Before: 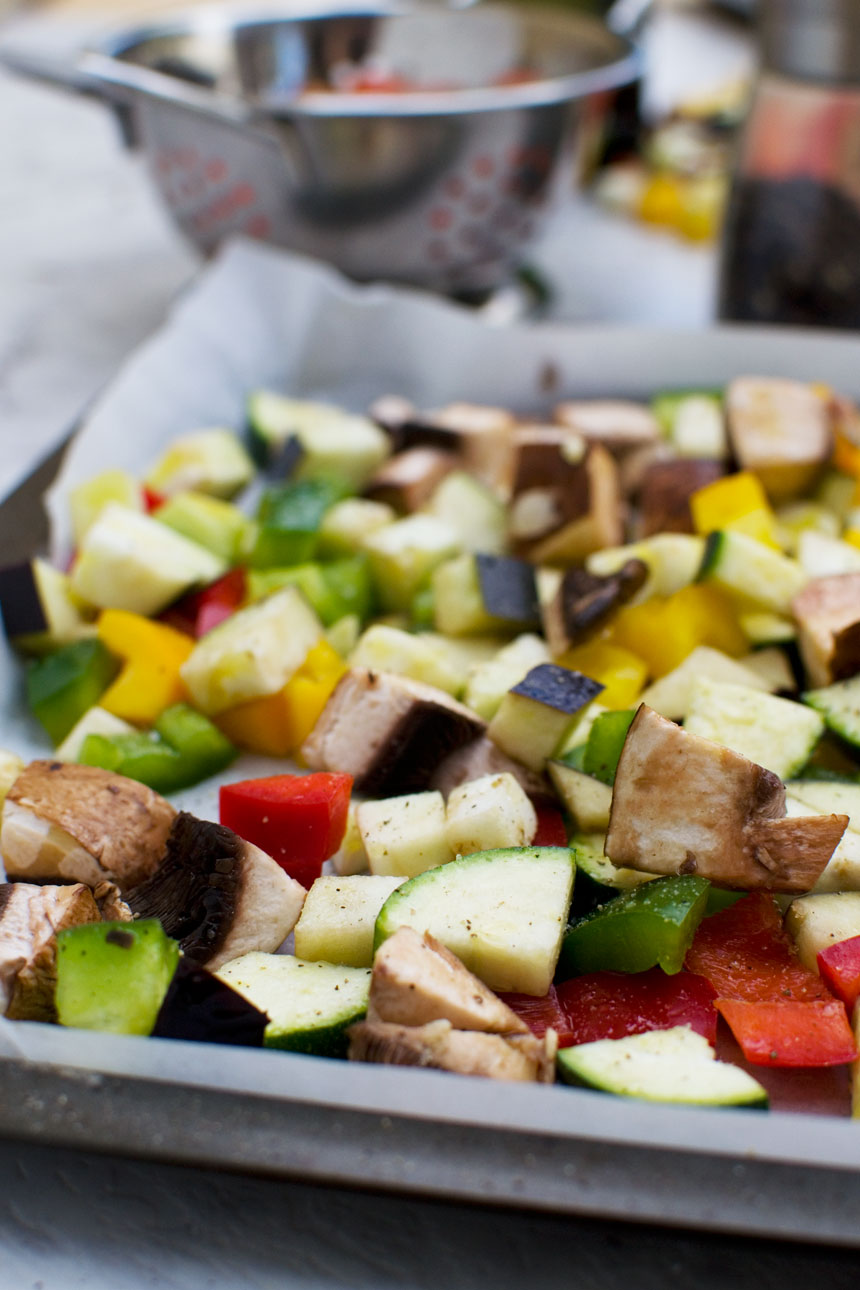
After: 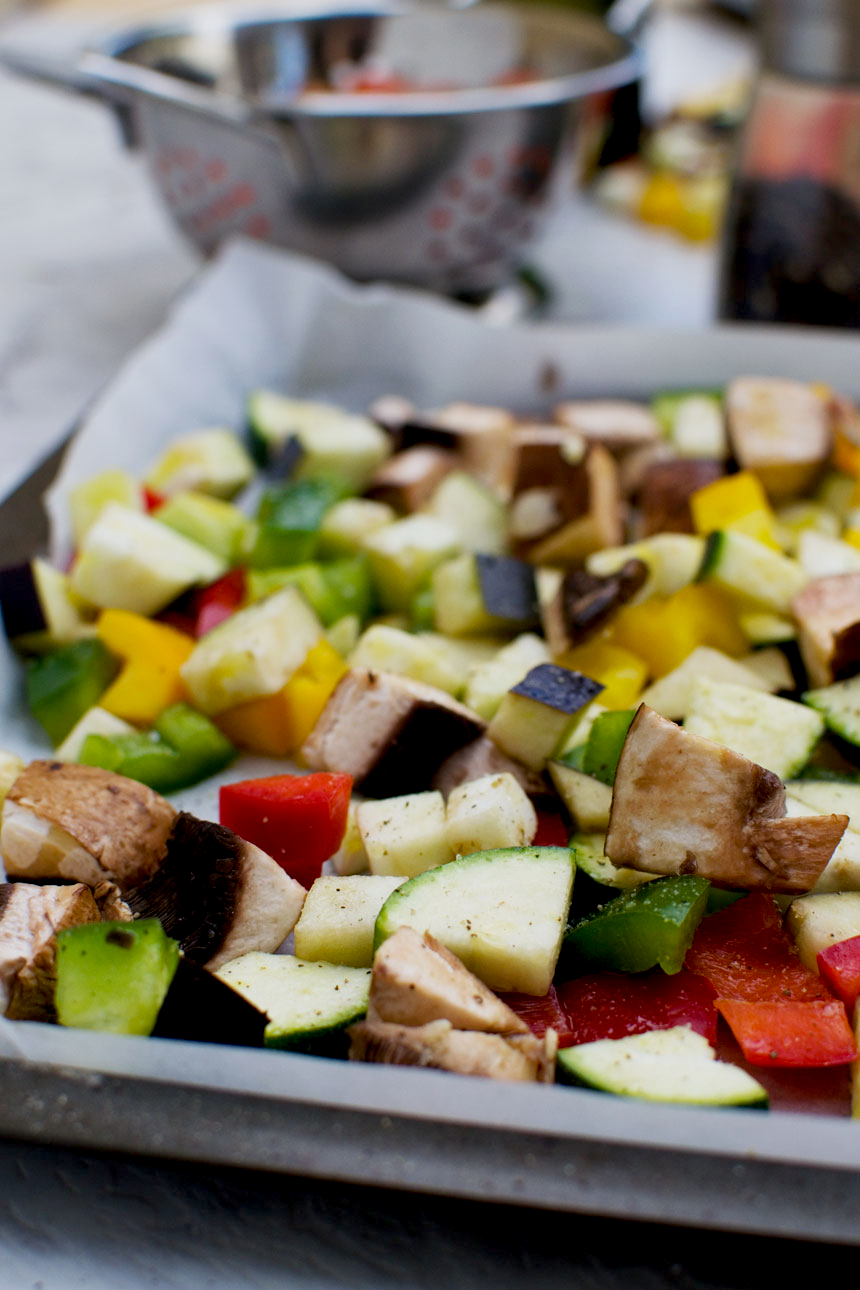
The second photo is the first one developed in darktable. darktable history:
exposure: black level correction 0.009, exposure -0.165 EV, compensate highlight preservation false
base curve: curves: ch0 [(0, 0) (0.989, 0.992)], preserve colors none
